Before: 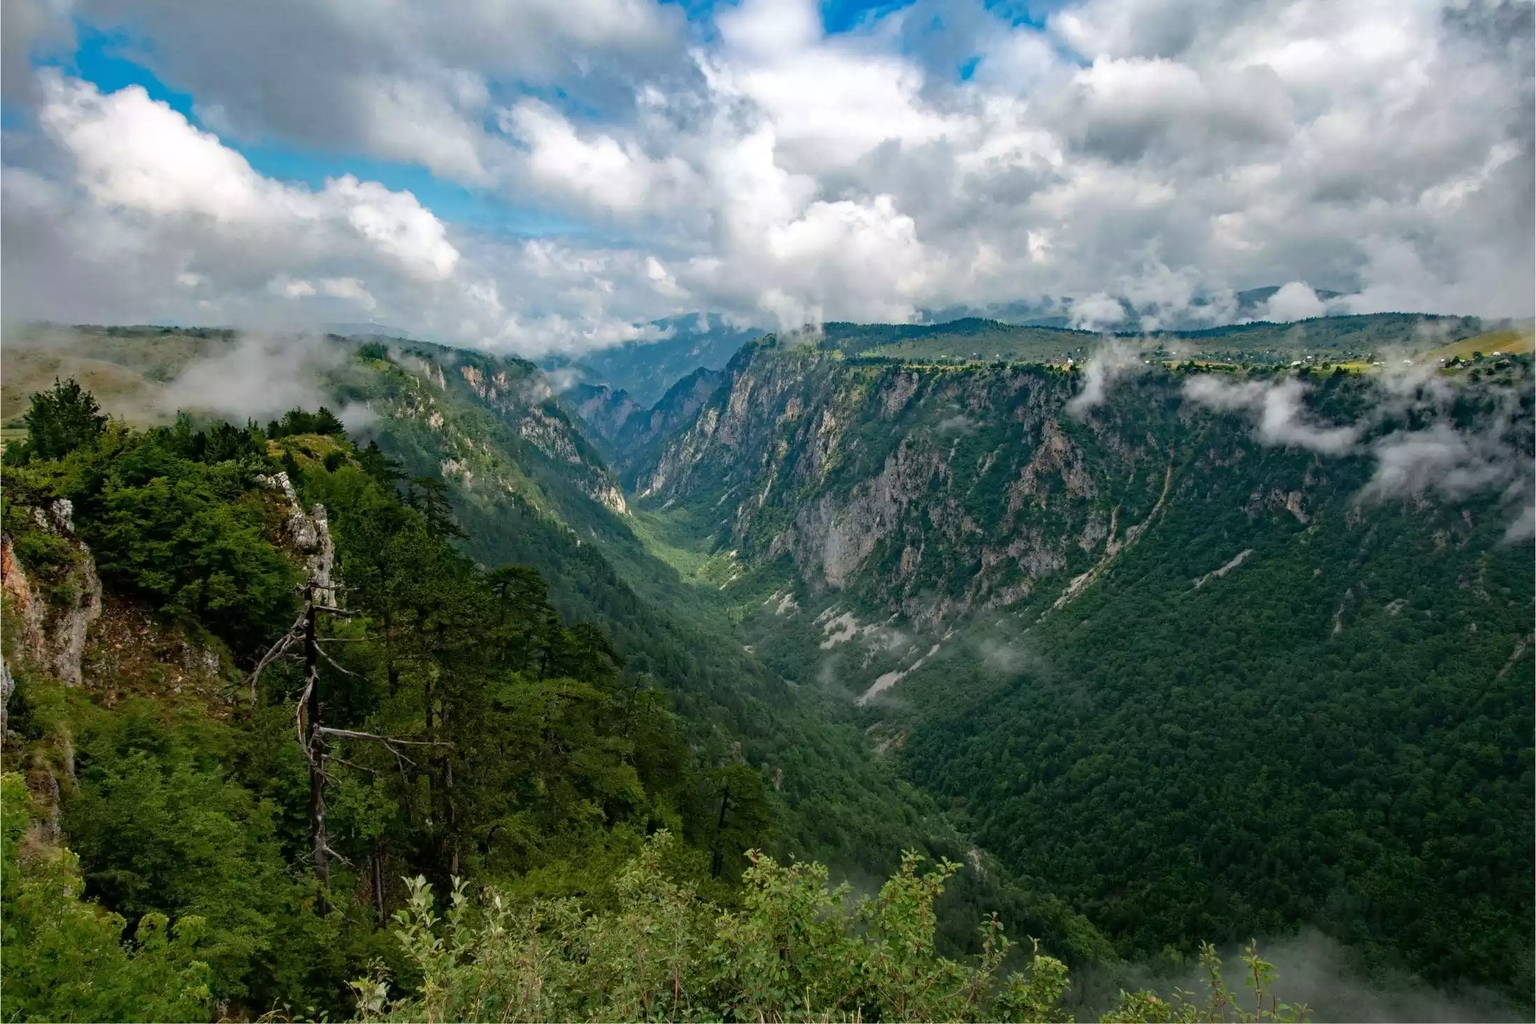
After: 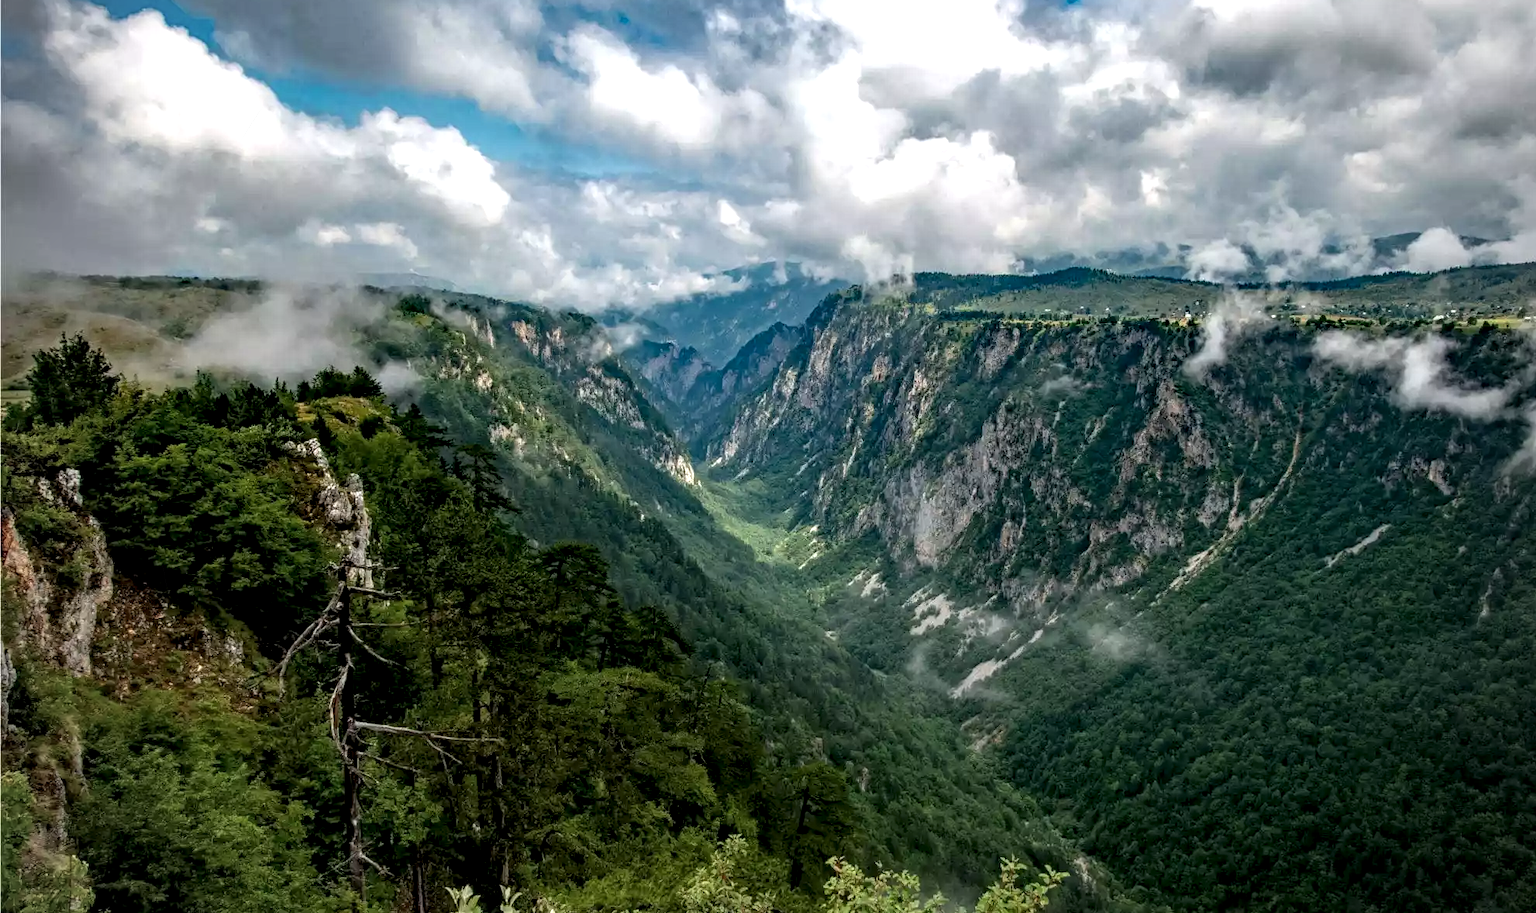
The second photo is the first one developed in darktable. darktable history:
vignetting: fall-off radius 32.25%, brightness -0.18, saturation -0.306, unbound false
crop: top 7.507%, right 9.895%, bottom 12.042%
local contrast: highlights 60%, shadows 60%, detail 160%
